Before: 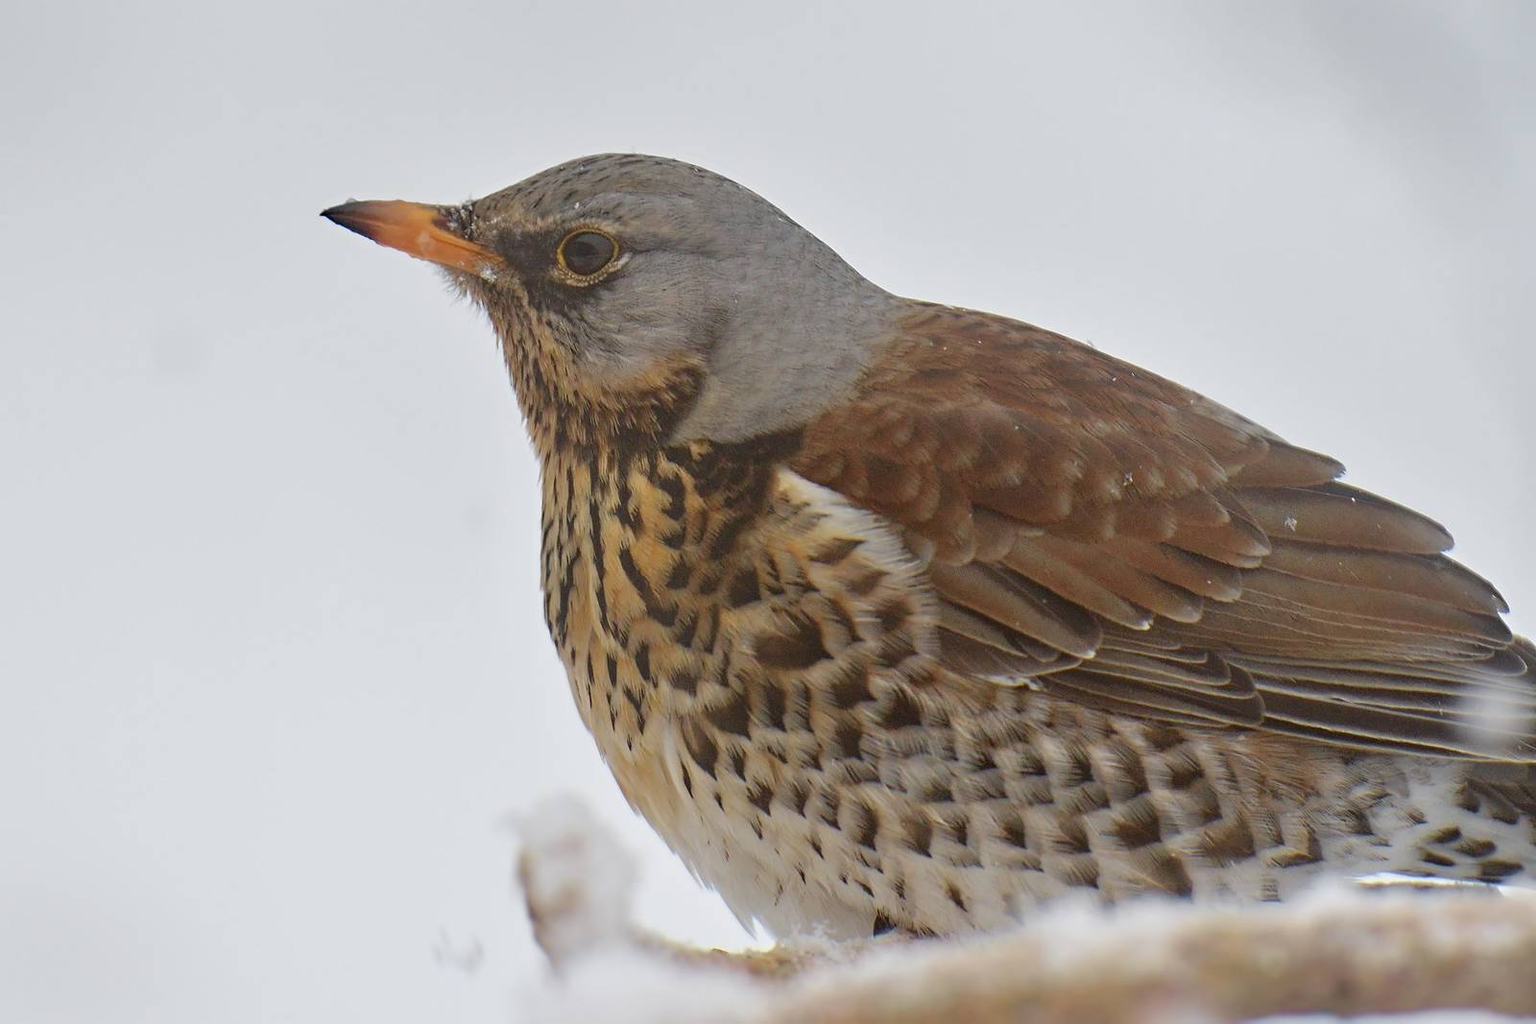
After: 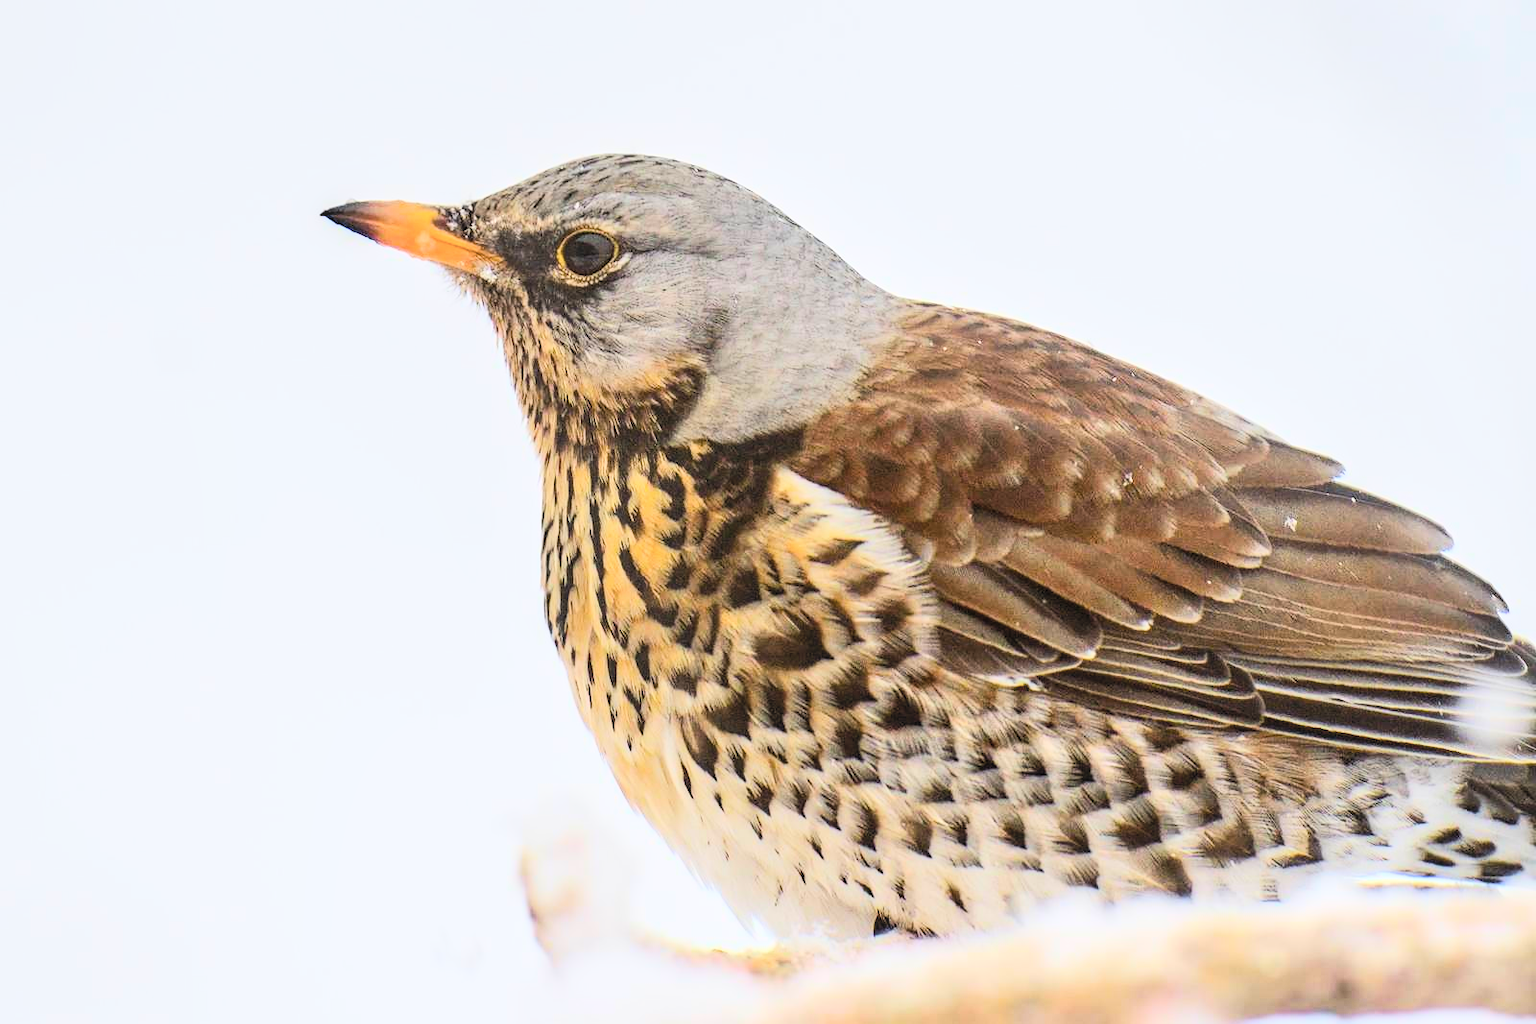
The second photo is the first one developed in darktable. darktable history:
color balance rgb: perceptual saturation grading › global saturation 30.802%, perceptual brilliance grading › mid-tones 9.85%, perceptual brilliance grading › shadows 15.56%, global vibrance 20%
filmic rgb: black relative exposure -7.49 EV, white relative exposure 4.99 EV, hardness 3.31, contrast 1.297, color science v6 (2022)
contrast brightness saturation: contrast 0.377, brightness 0.513
local contrast: on, module defaults
